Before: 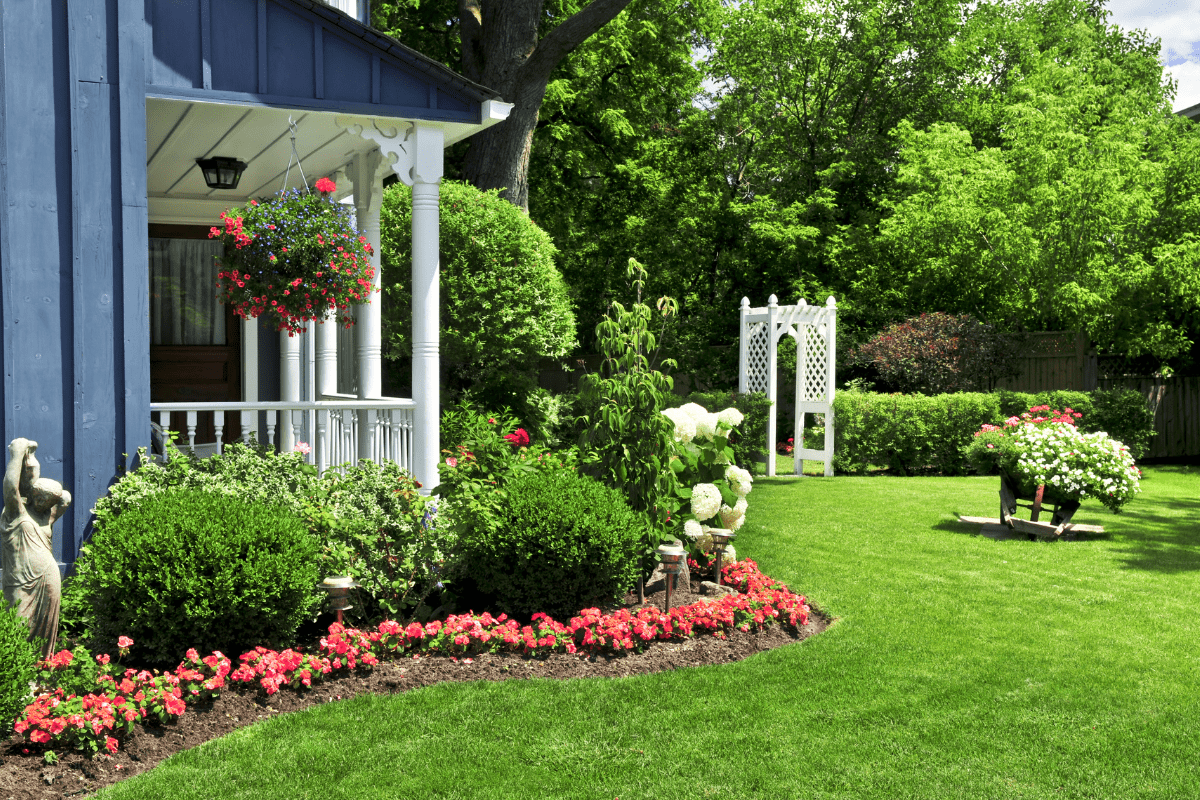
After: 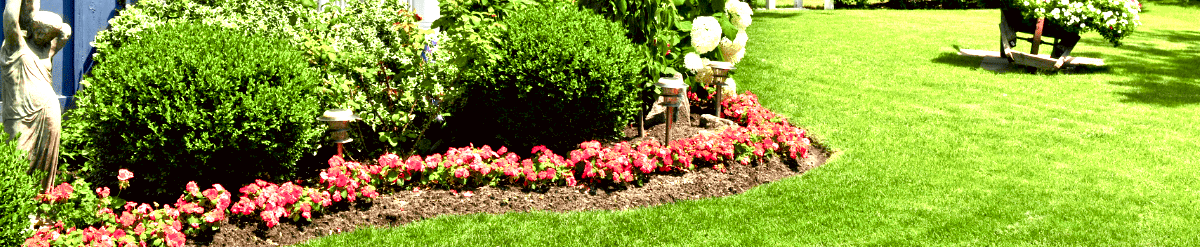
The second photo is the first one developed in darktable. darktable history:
color correction: highlights a* -0.929, highlights b* 4.51, shadows a* 3.65
crop and rotate: top 58.502%, bottom 10.555%
exposure: black level correction 0.012, exposure 0.692 EV, compensate exposure bias true, compensate highlight preservation false
color balance rgb: highlights gain › chroma 0.93%, highlights gain › hue 27.13°, linear chroma grading › global chroma 14.962%, perceptual saturation grading › global saturation 0.69%, perceptual saturation grading › highlights -31.143%, perceptual saturation grading › mid-tones 5.952%, perceptual saturation grading › shadows 18.684%, perceptual brilliance grading › global brilliance 4.186%, global vibrance 20%
